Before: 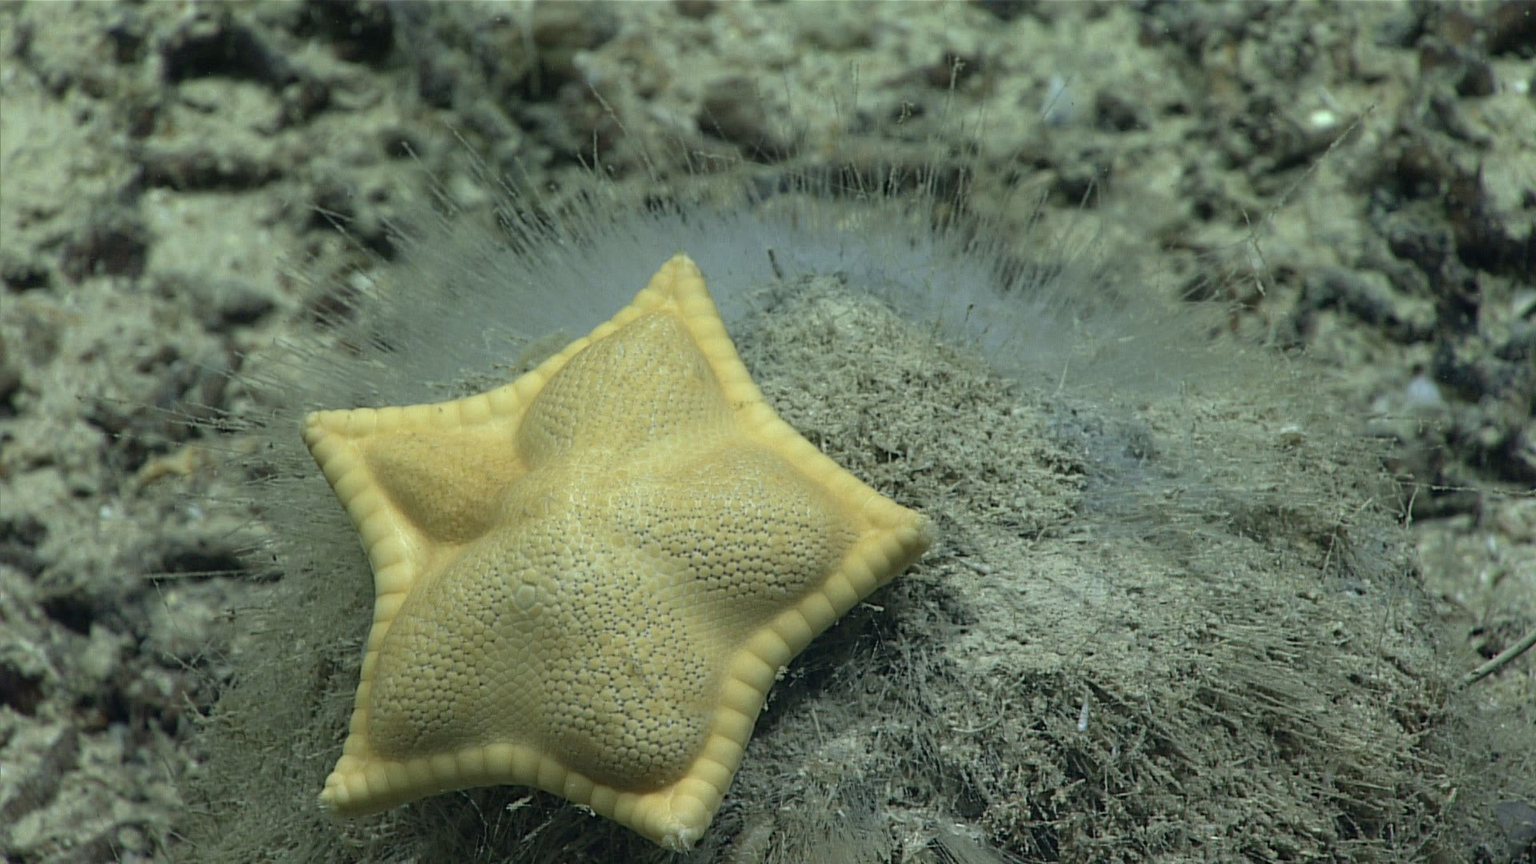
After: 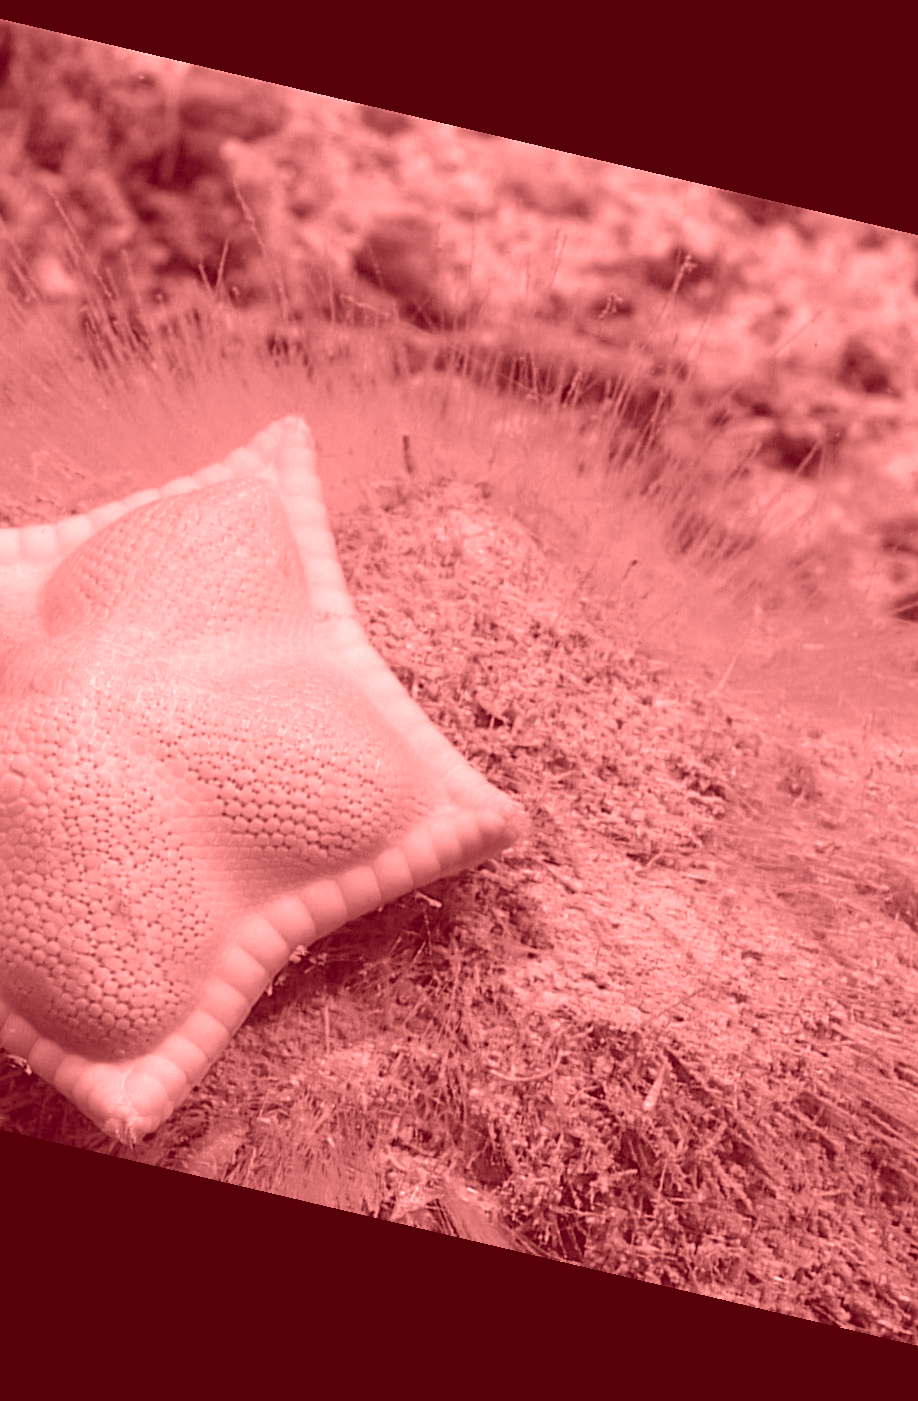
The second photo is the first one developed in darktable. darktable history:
colorize: saturation 60%, source mix 100%
crop: left 33.452%, top 6.025%, right 23.155%
rotate and perspective: rotation 13.27°, automatic cropping off
